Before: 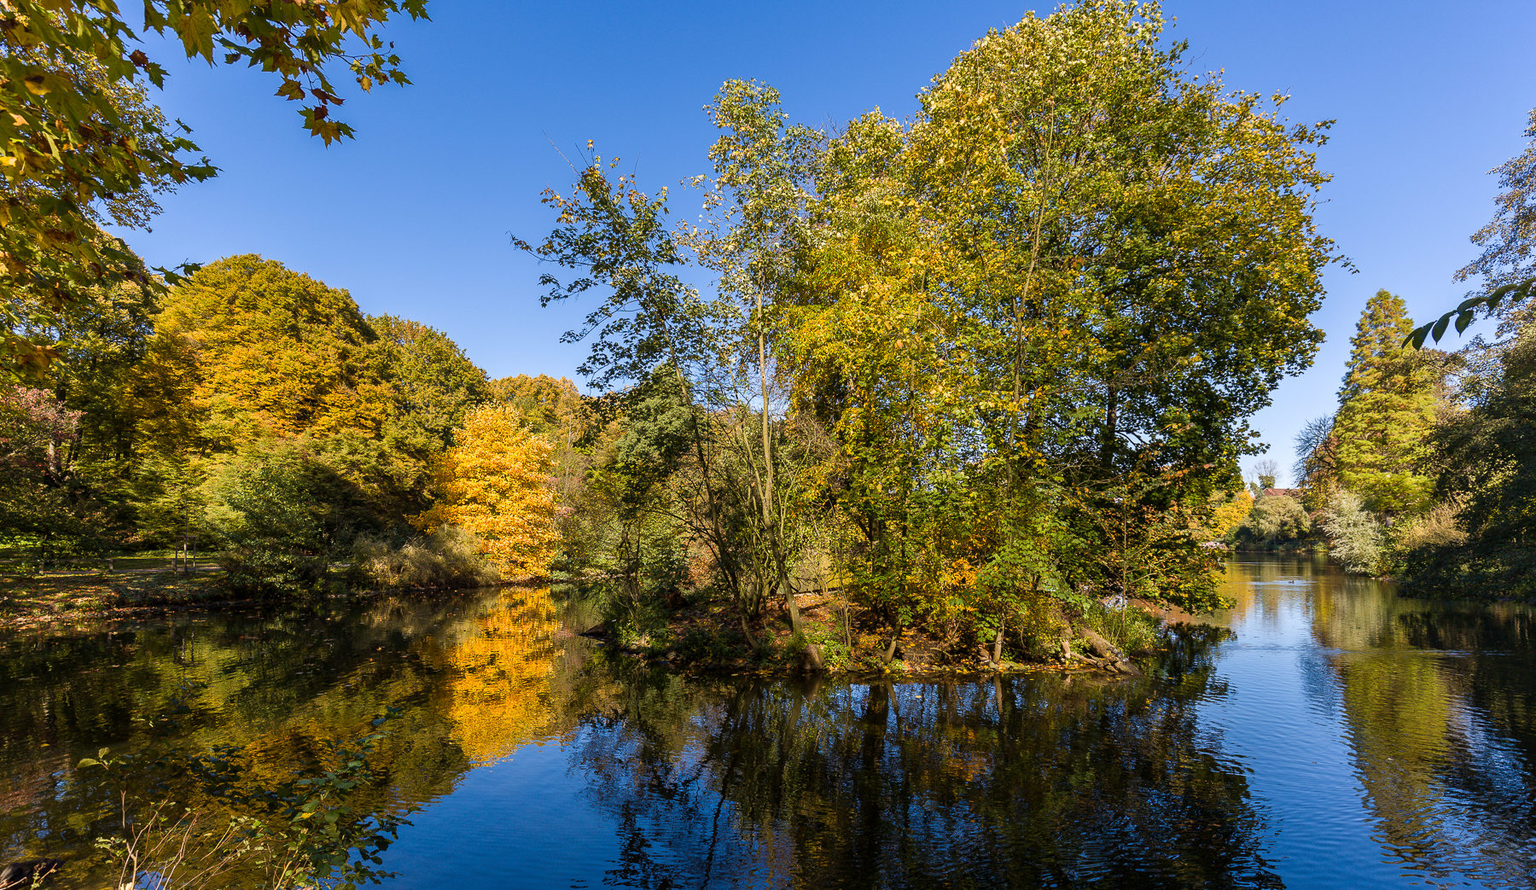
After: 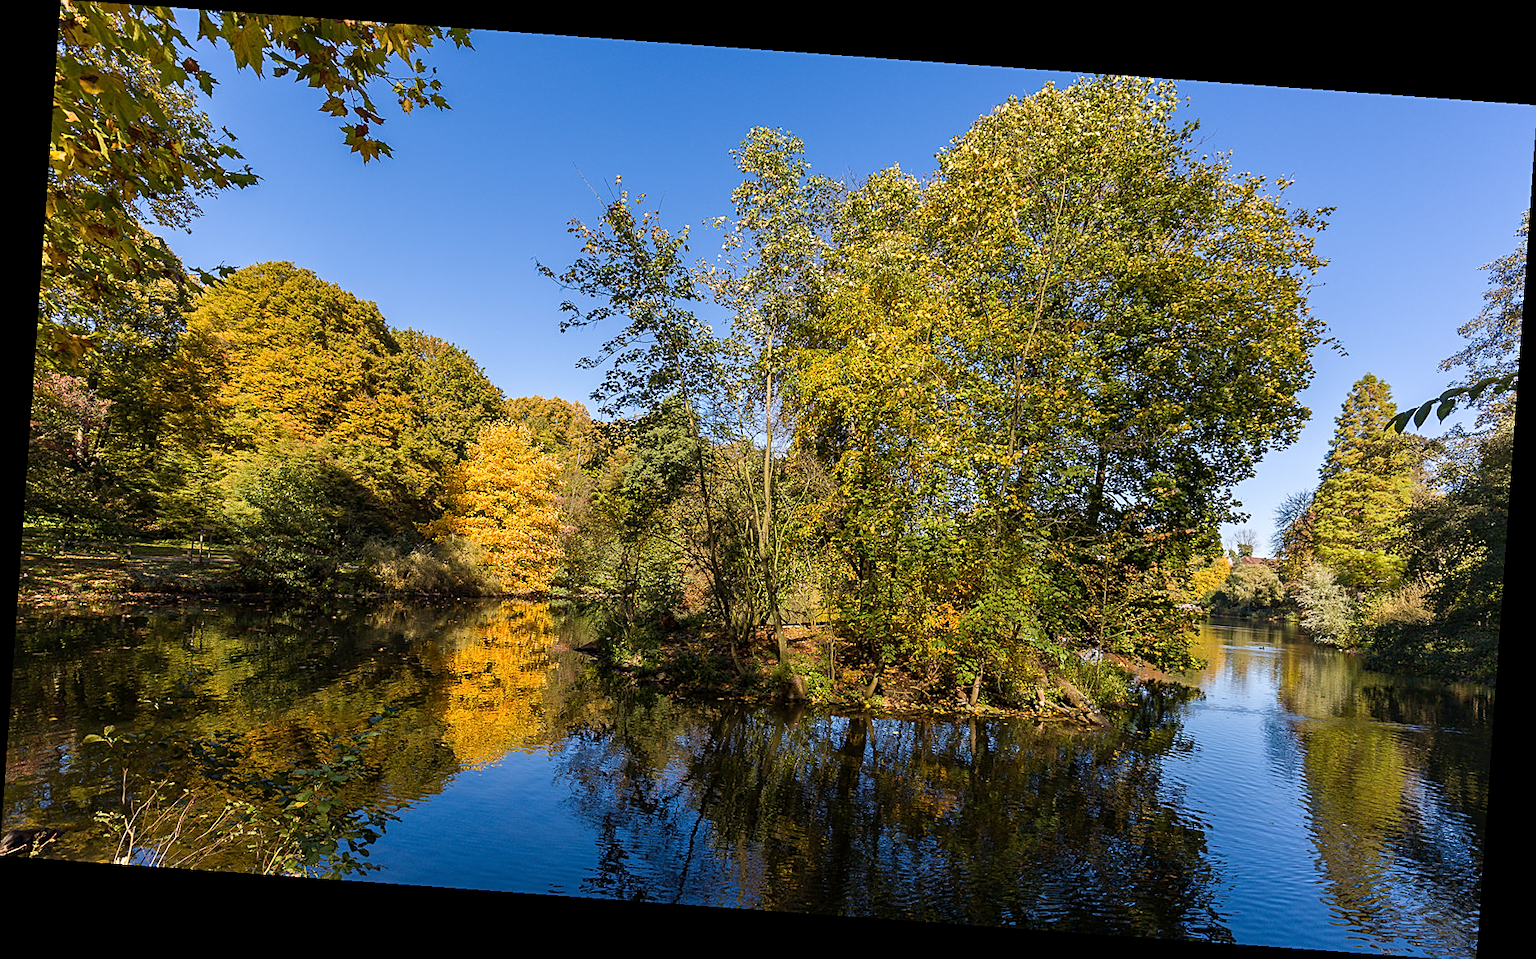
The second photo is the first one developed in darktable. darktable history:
rotate and perspective: rotation 4.1°, automatic cropping off
sharpen: on, module defaults
